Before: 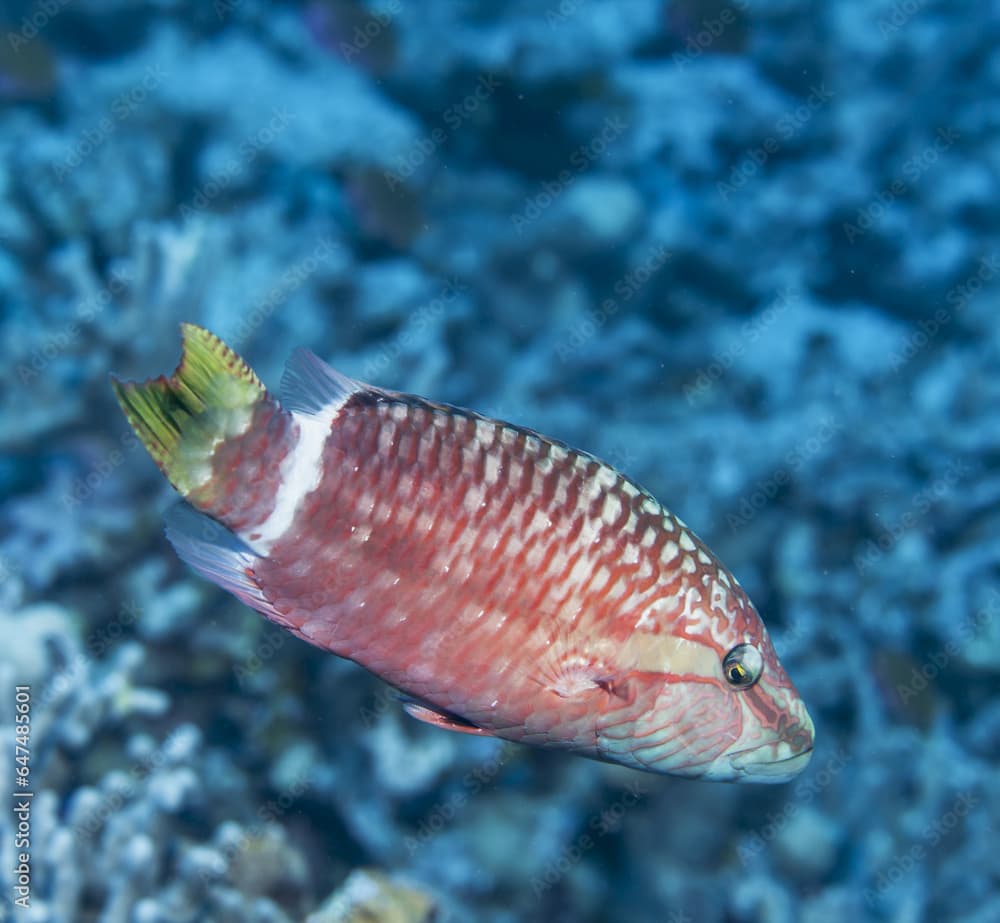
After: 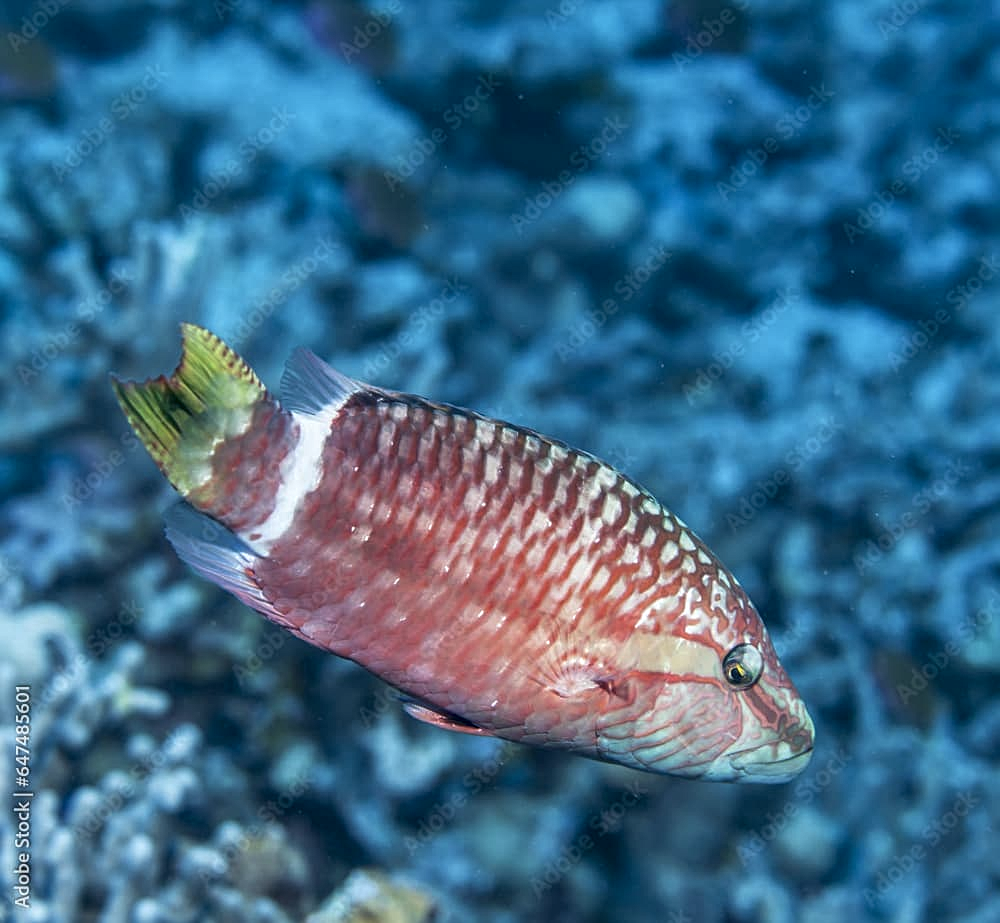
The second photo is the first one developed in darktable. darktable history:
base curve: curves: ch0 [(0, 0) (0.303, 0.277) (1, 1)], preserve colors none
local contrast: on, module defaults
sharpen: radius 2.21, amount 0.389, threshold 0.039
